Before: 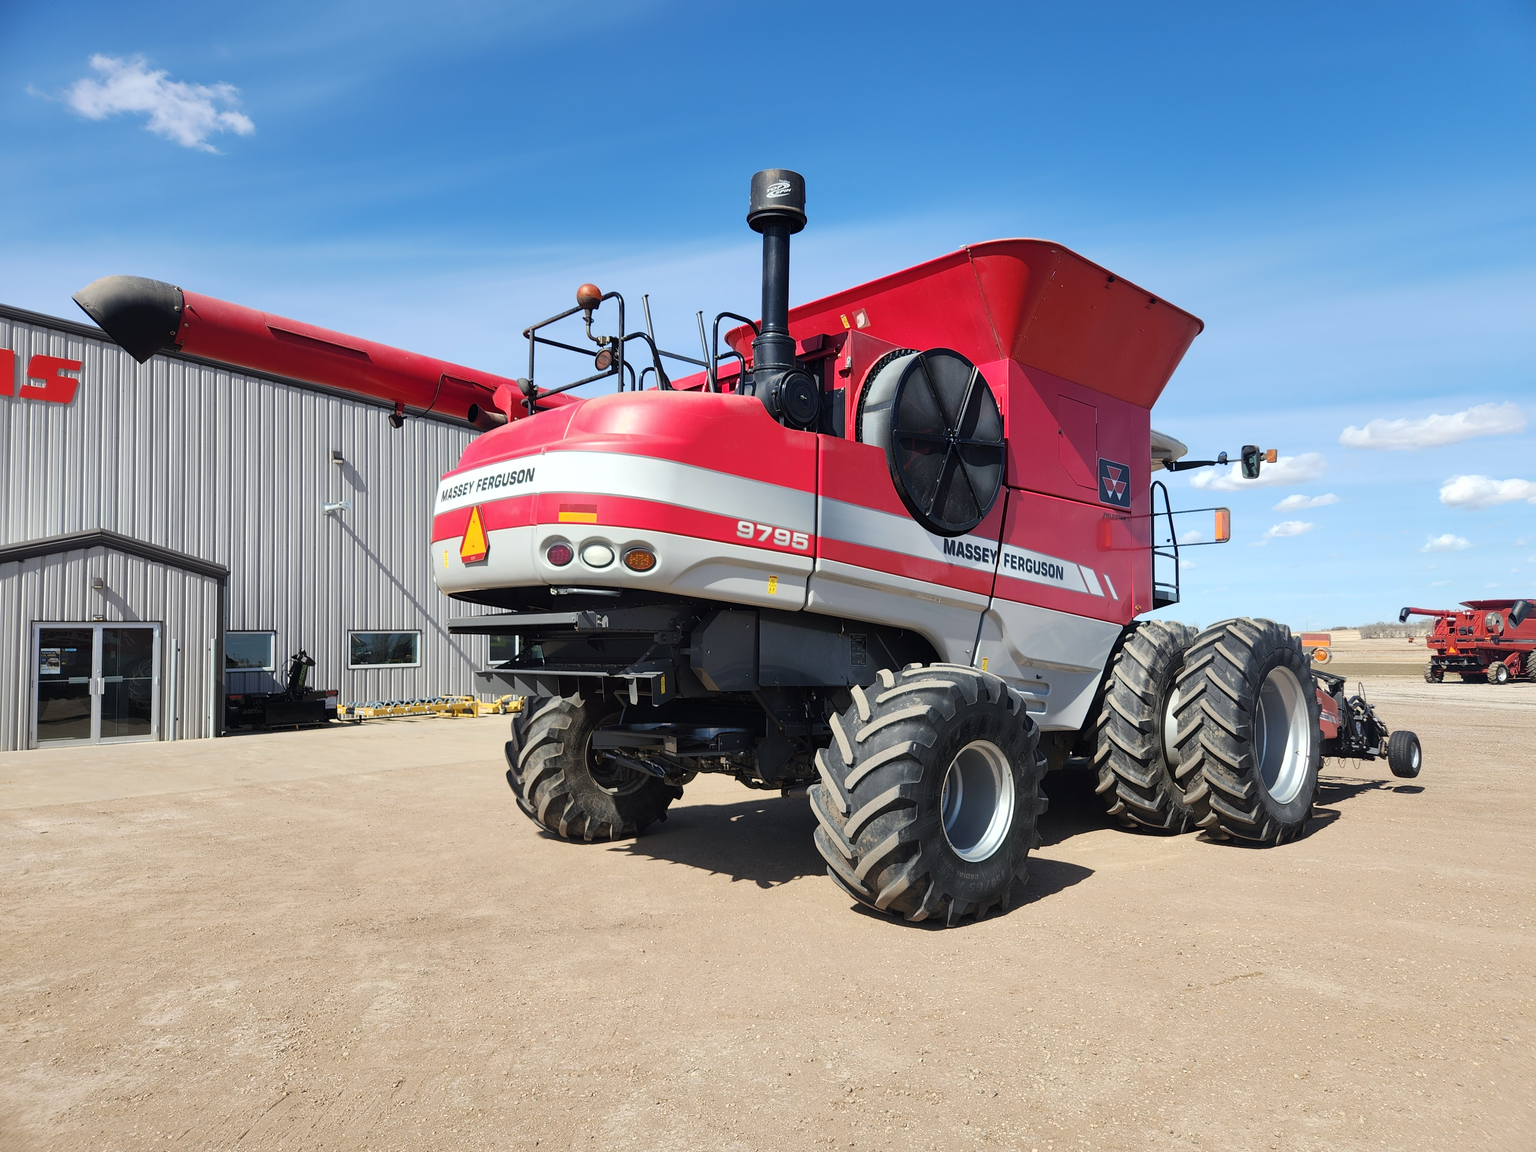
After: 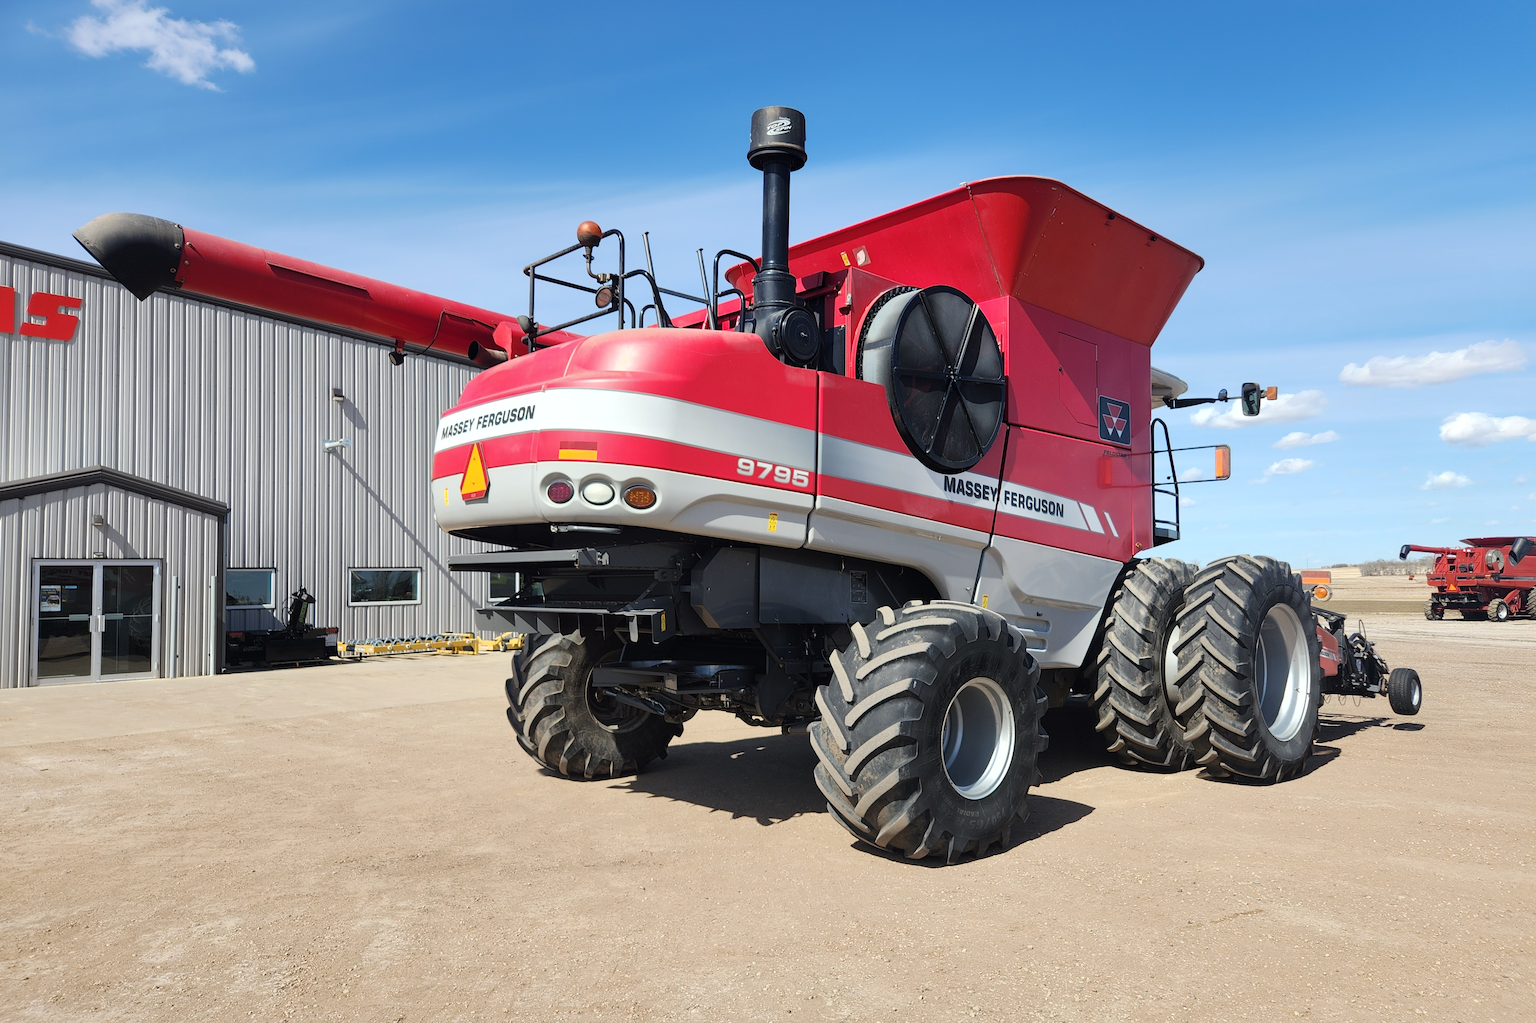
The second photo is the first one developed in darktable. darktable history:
crop and rotate: top 5.495%, bottom 5.668%
